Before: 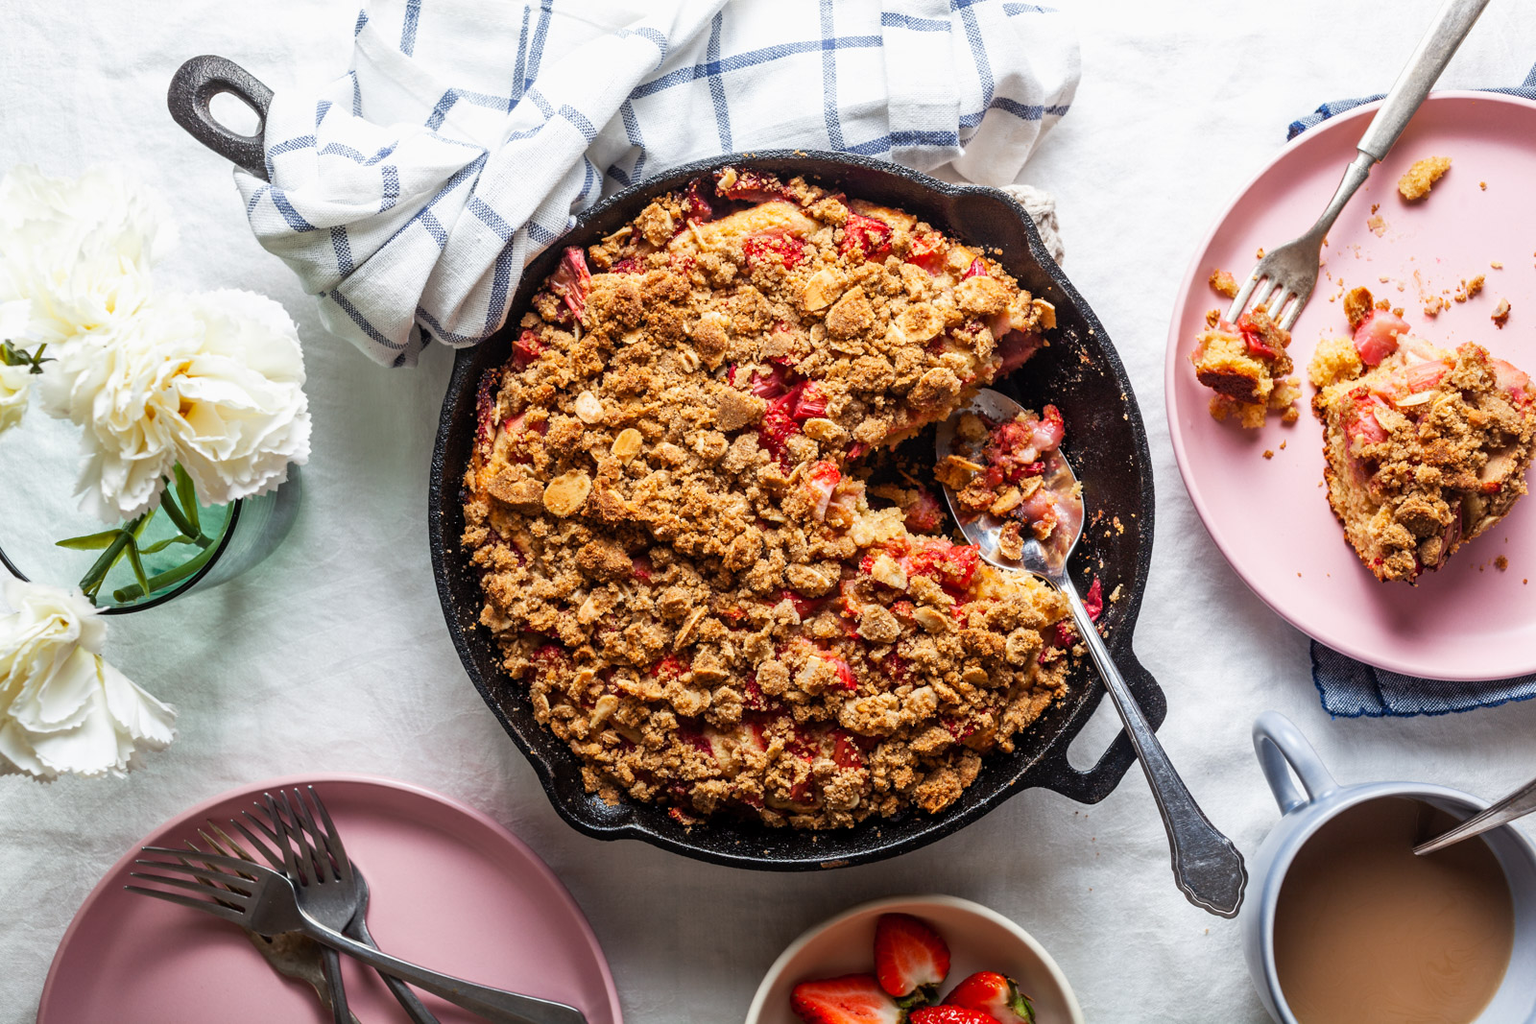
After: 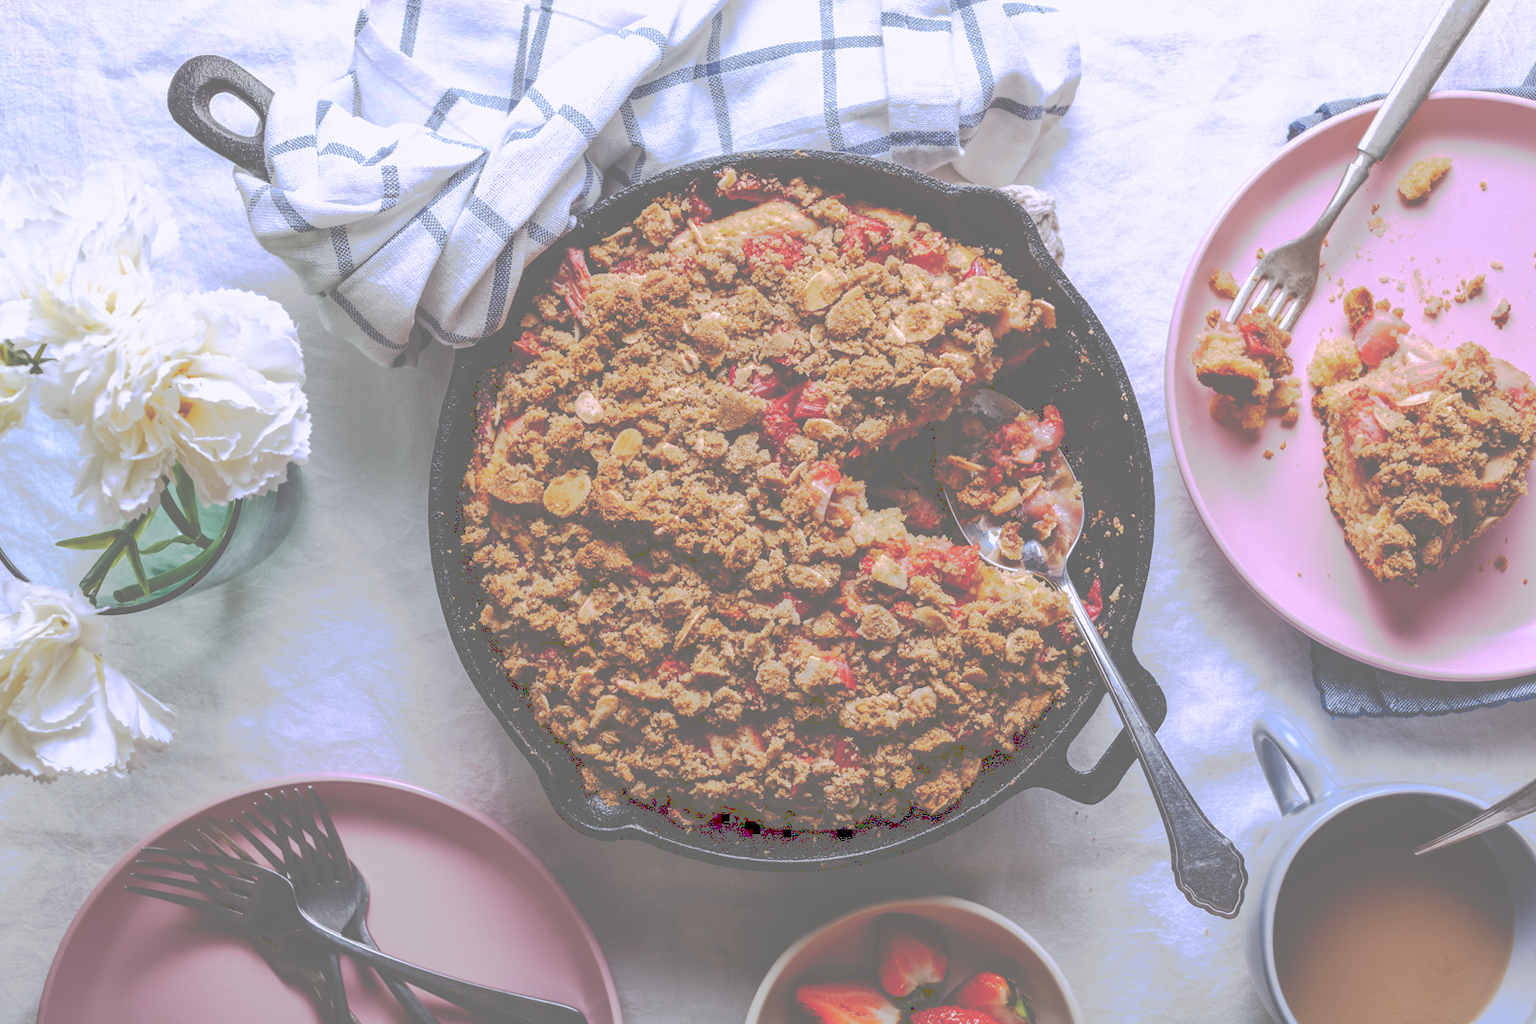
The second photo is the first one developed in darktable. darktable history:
white balance: red 1.004, blue 1.096
tone curve: curves: ch0 [(0, 0) (0.003, 0.43) (0.011, 0.433) (0.025, 0.434) (0.044, 0.436) (0.069, 0.439) (0.1, 0.442) (0.136, 0.446) (0.177, 0.449) (0.224, 0.454) (0.277, 0.462) (0.335, 0.488) (0.399, 0.524) (0.468, 0.566) (0.543, 0.615) (0.623, 0.666) (0.709, 0.718) (0.801, 0.761) (0.898, 0.801) (1, 1)], preserve colors none
